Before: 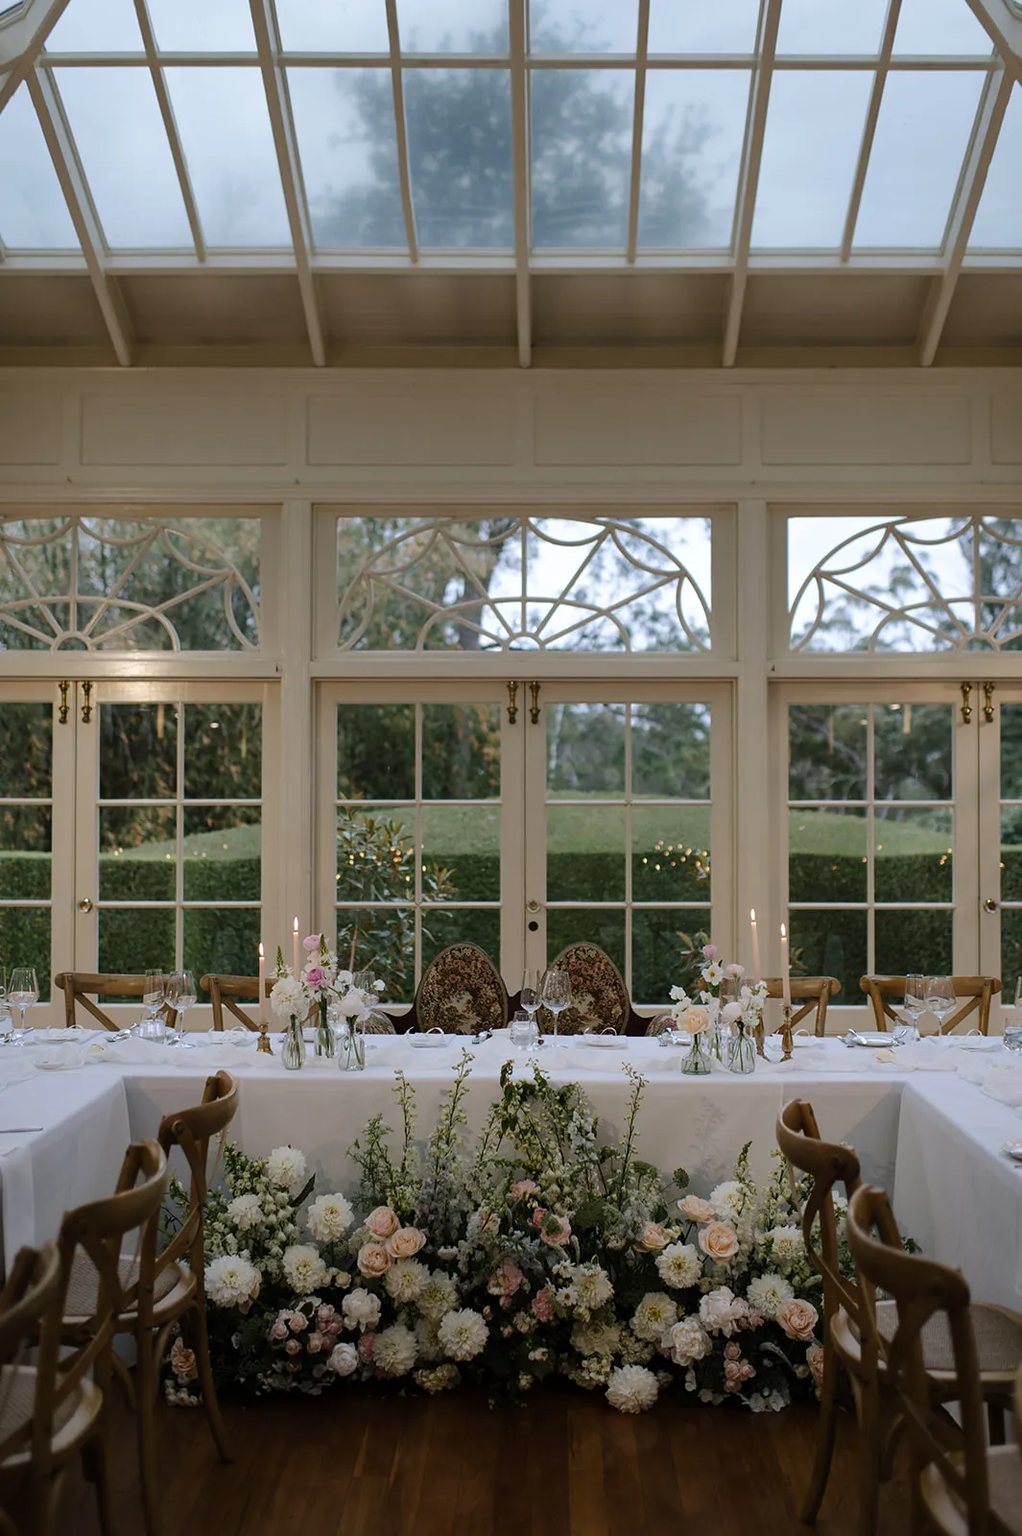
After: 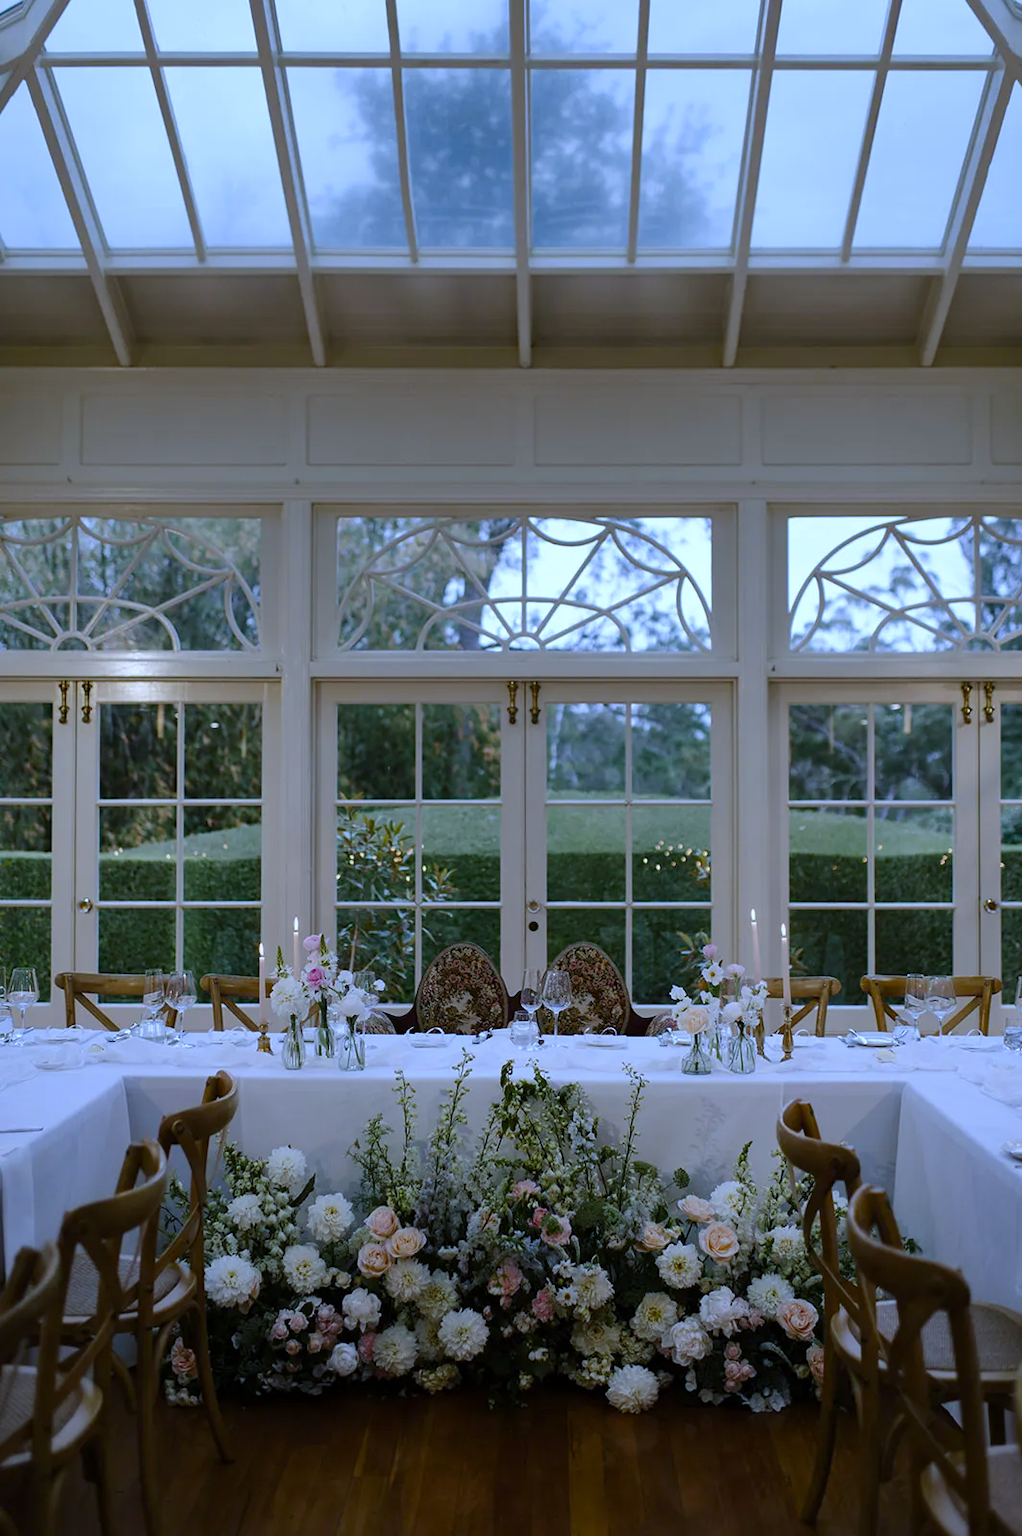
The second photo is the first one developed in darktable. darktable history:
white balance: red 0.871, blue 1.249
color balance rgb: perceptual saturation grading › global saturation 20%, perceptual saturation grading › highlights -25%, perceptual saturation grading › shadows 25%
